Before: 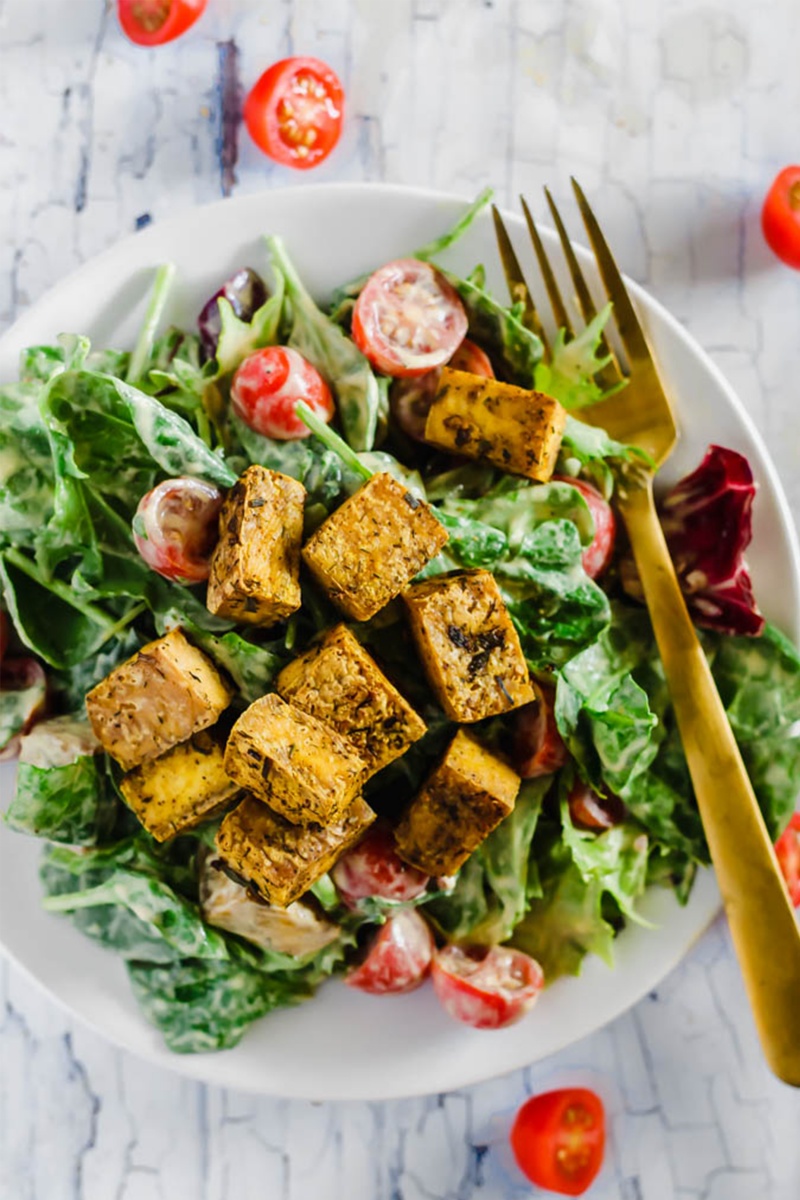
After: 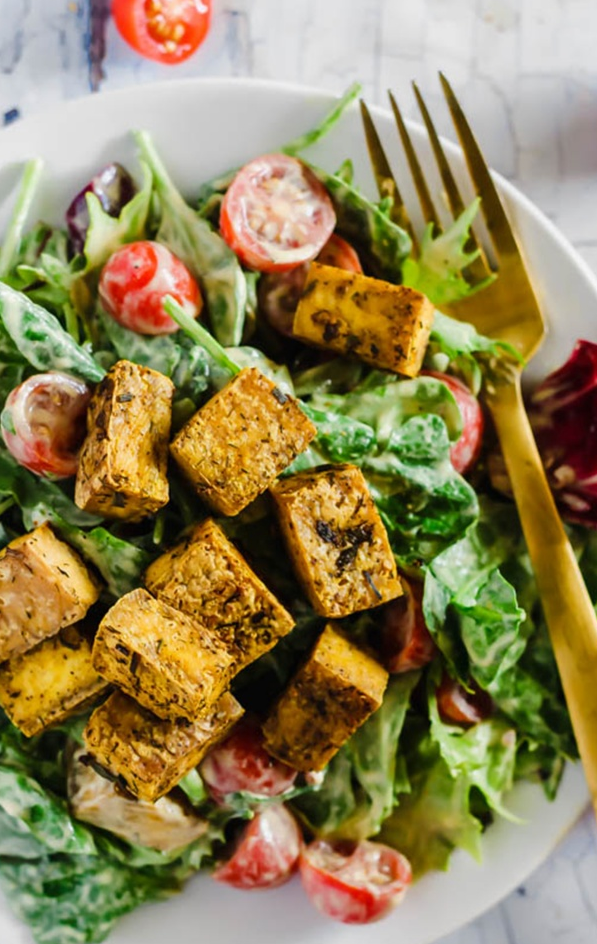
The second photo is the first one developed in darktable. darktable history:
crop: left 16.564%, top 8.784%, right 8.7%, bottom 12.545%
